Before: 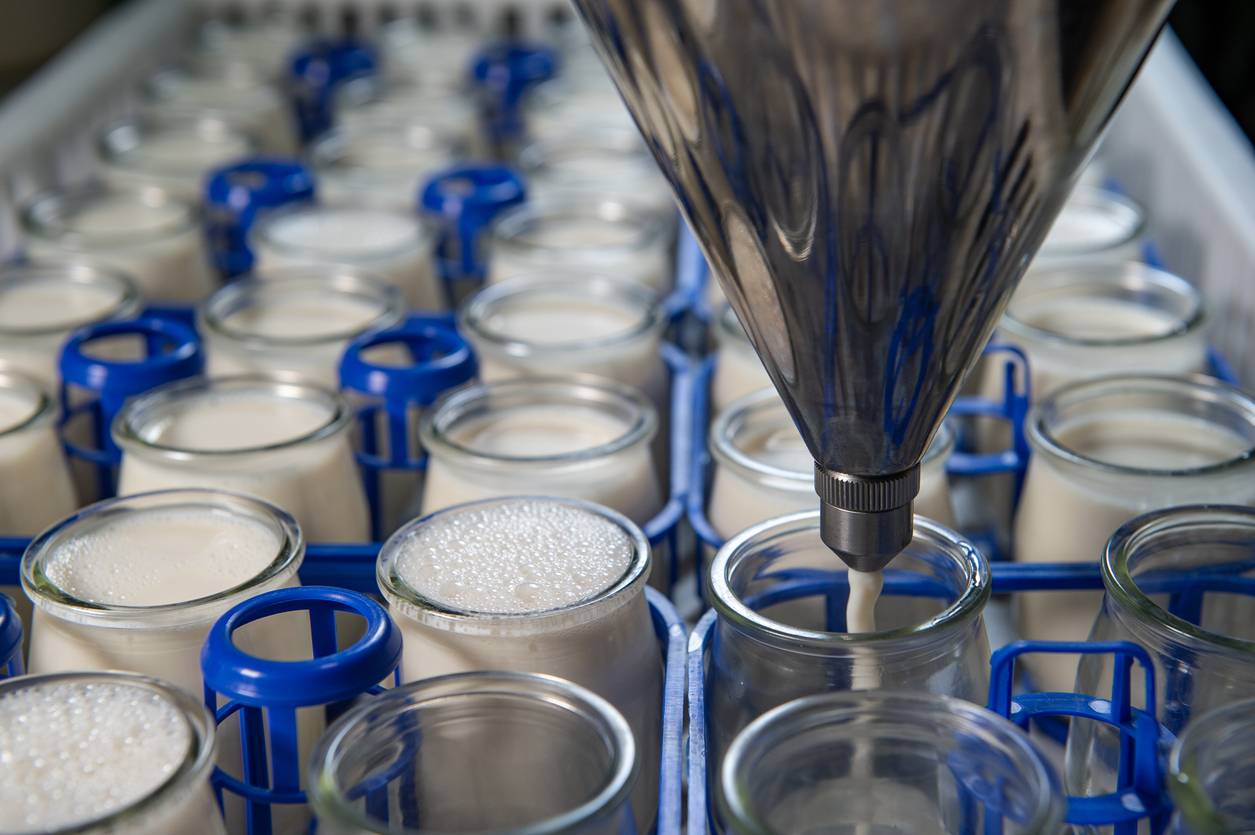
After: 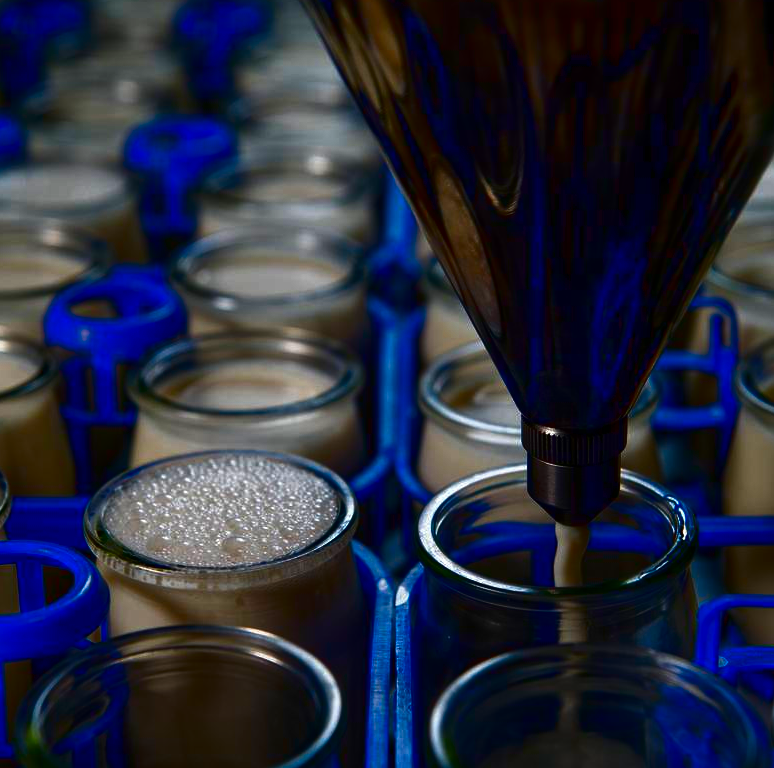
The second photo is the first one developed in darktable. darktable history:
crop and rotate: left 23.364%, top 5.626%, right 14.898%, bottom 2.336%
contrast brightness saturation: brightness -0.984, saturation 0.986
